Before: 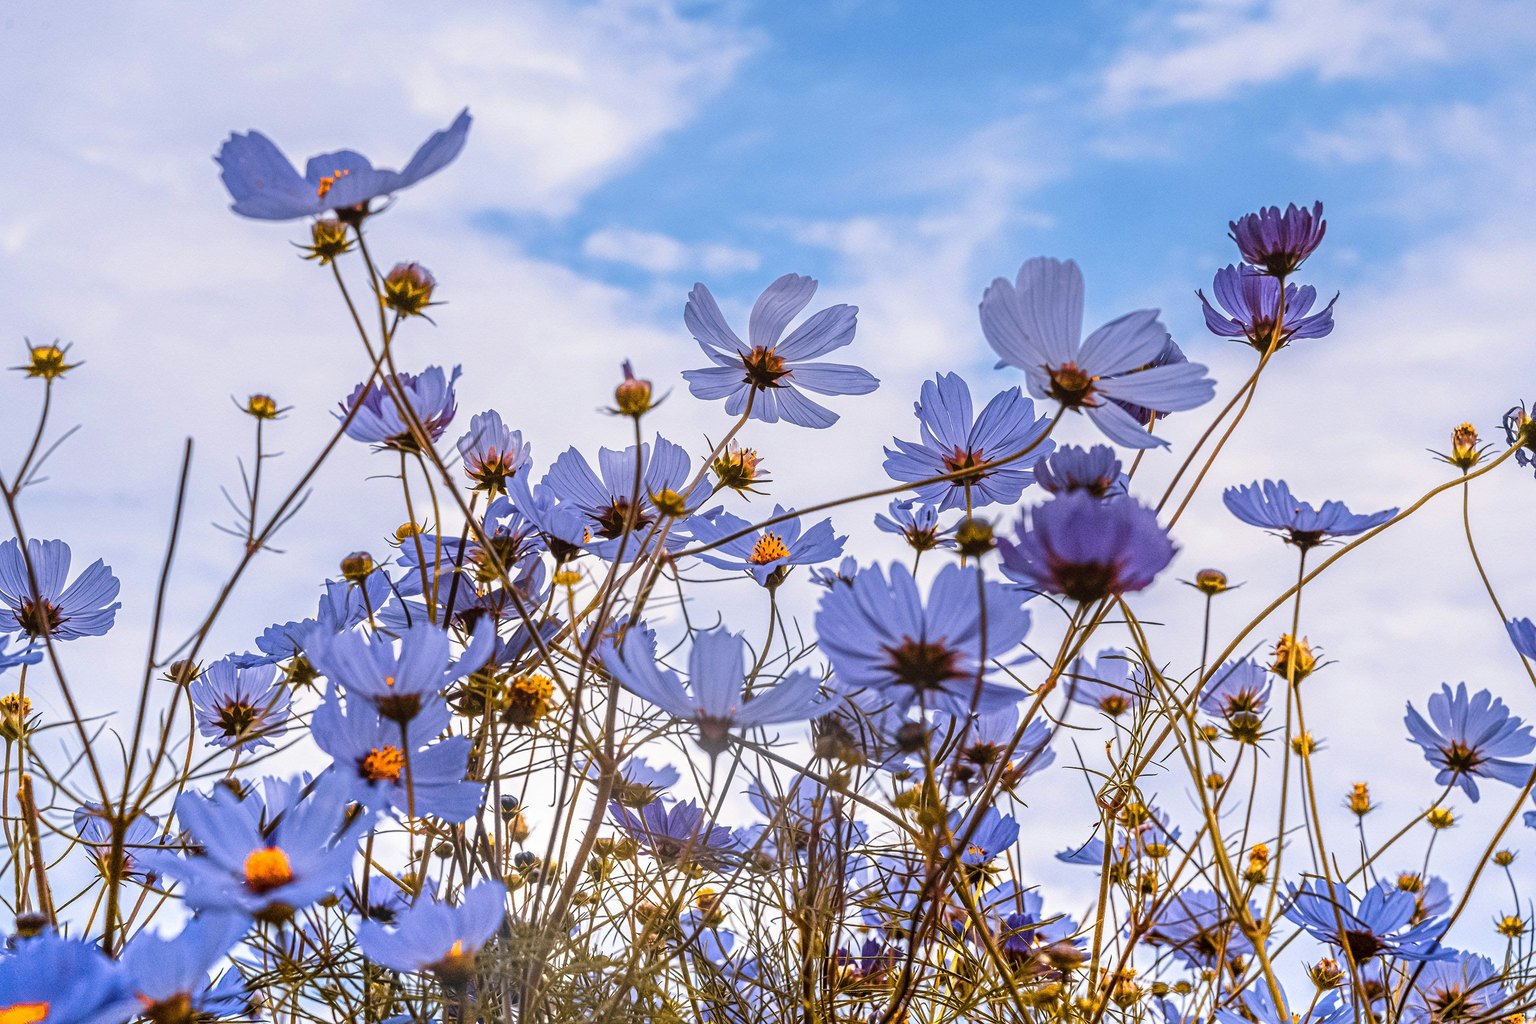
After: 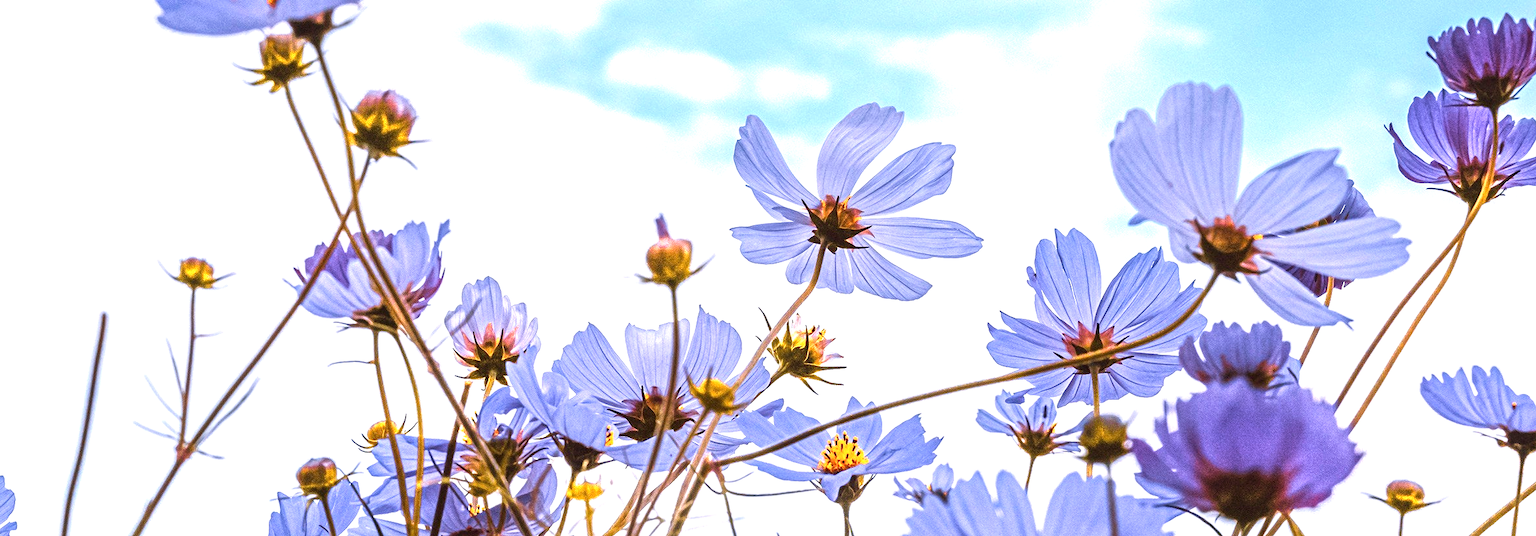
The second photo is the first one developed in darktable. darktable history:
crop: left 7.039%, top 18.81%, right 14.352%, bottom 40.005%
exposure: black level correction 0, exposure 1.103 EV, compensate highlight preservation false
velvia: on, module defaults
